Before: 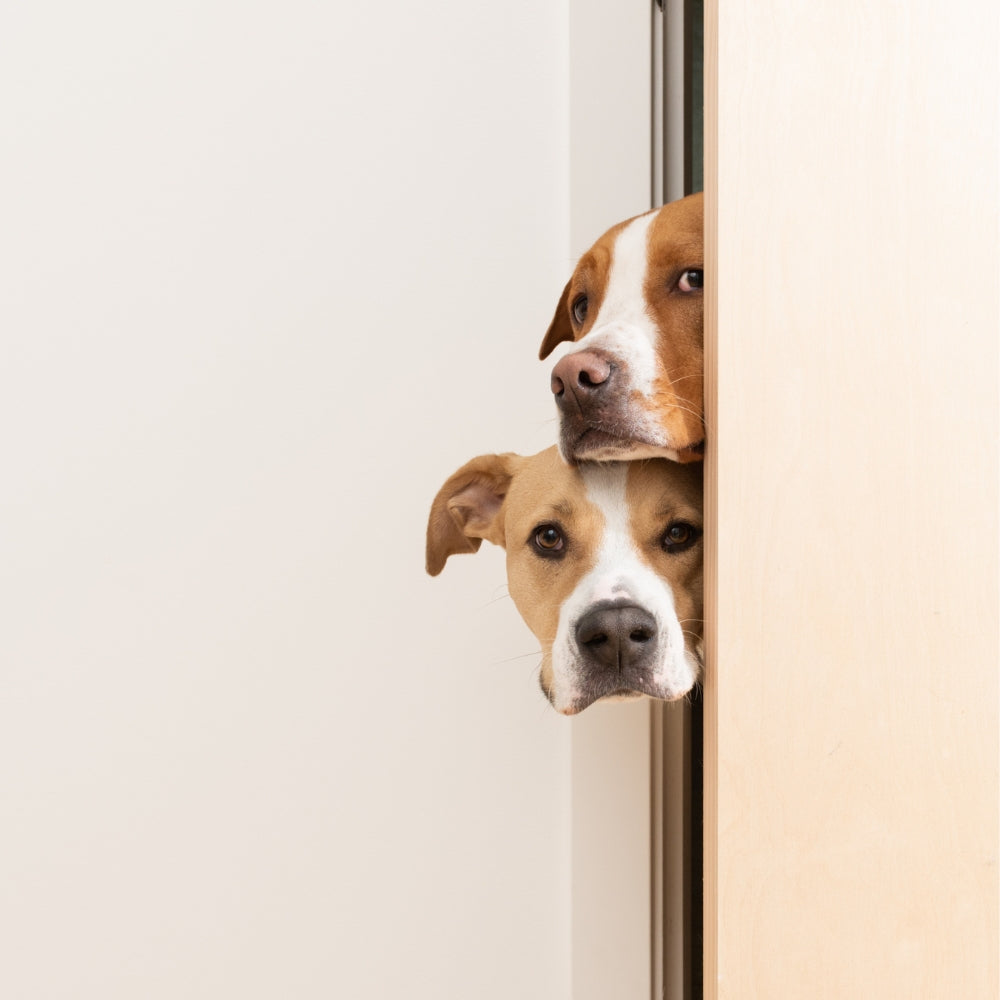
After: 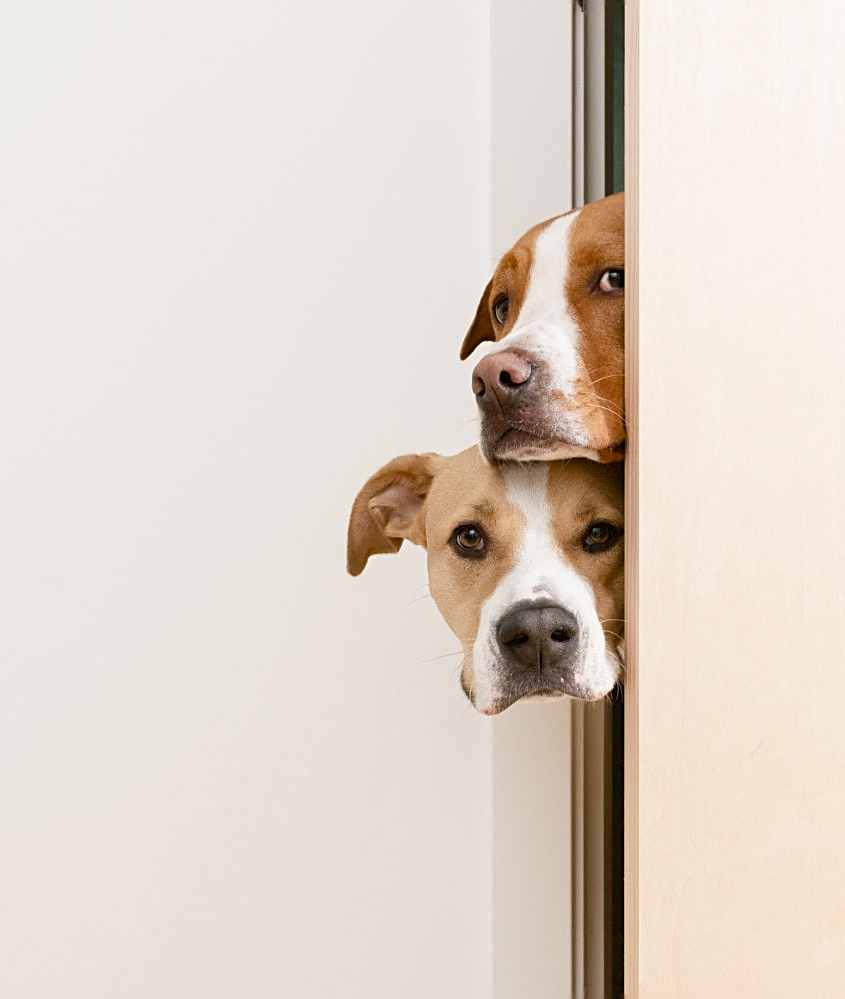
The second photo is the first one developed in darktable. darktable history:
crop: left 7.951%, right 7.522%
sharpen: on, module defaults
color balance rgb: shadows lift › chroma 2.056%, shadows lift › hue 186.82°, perceptual saturation grading › global saturation 20%, perceptual saturation grading › highlights -49.535%, perceptual saturation grading › shadows 24.528%
